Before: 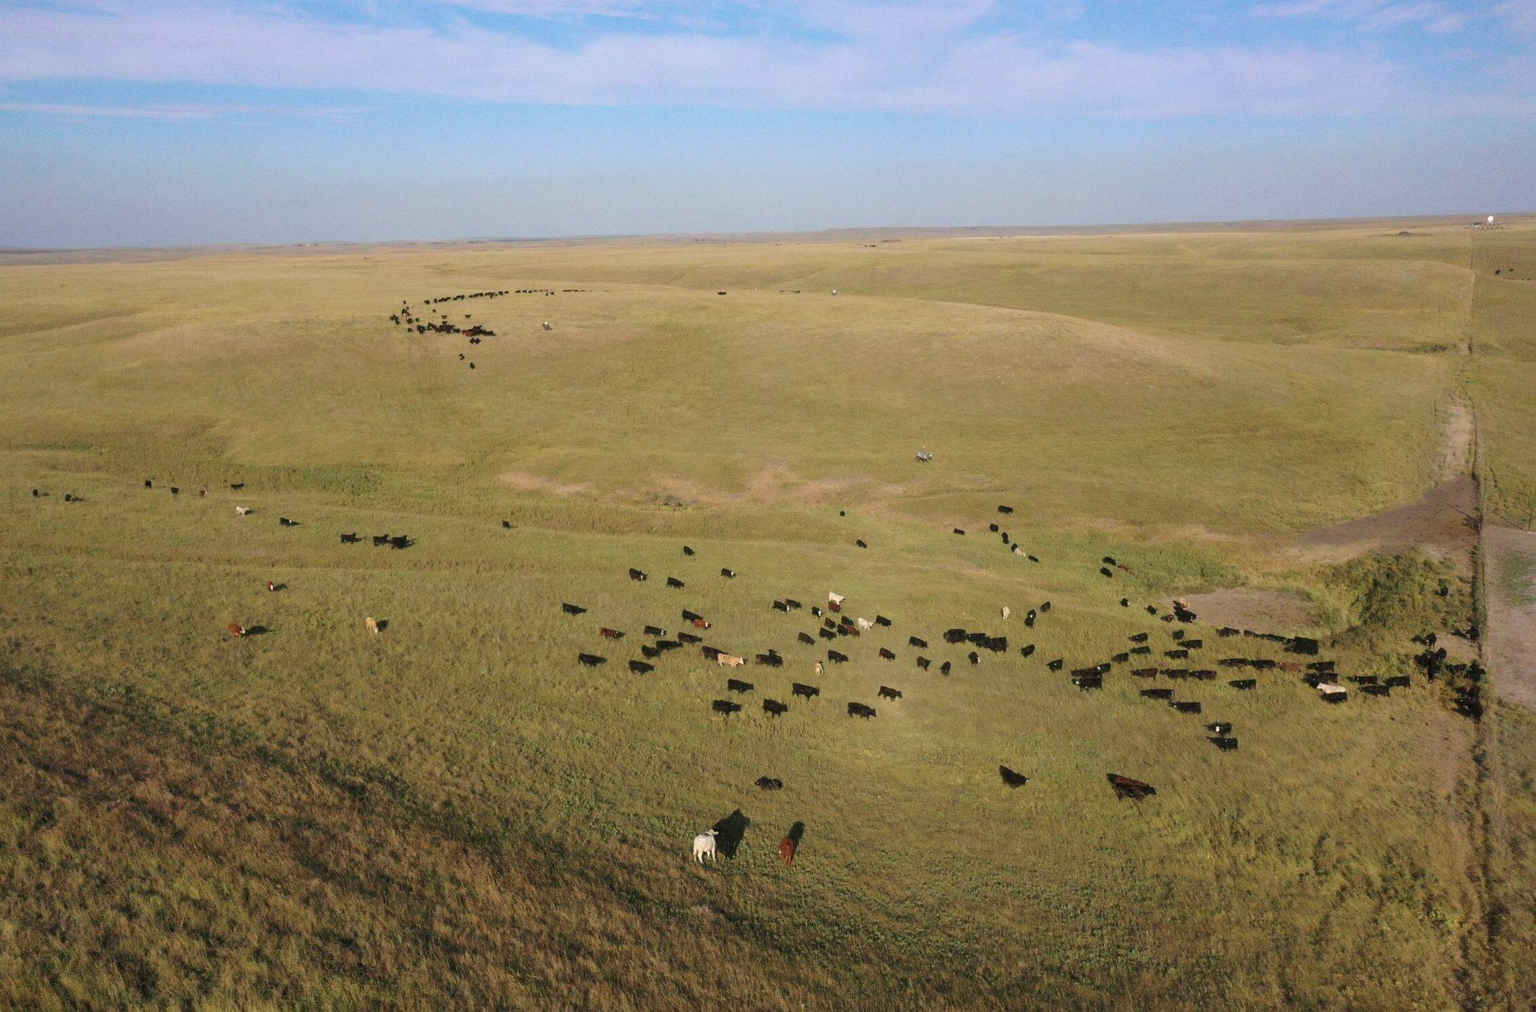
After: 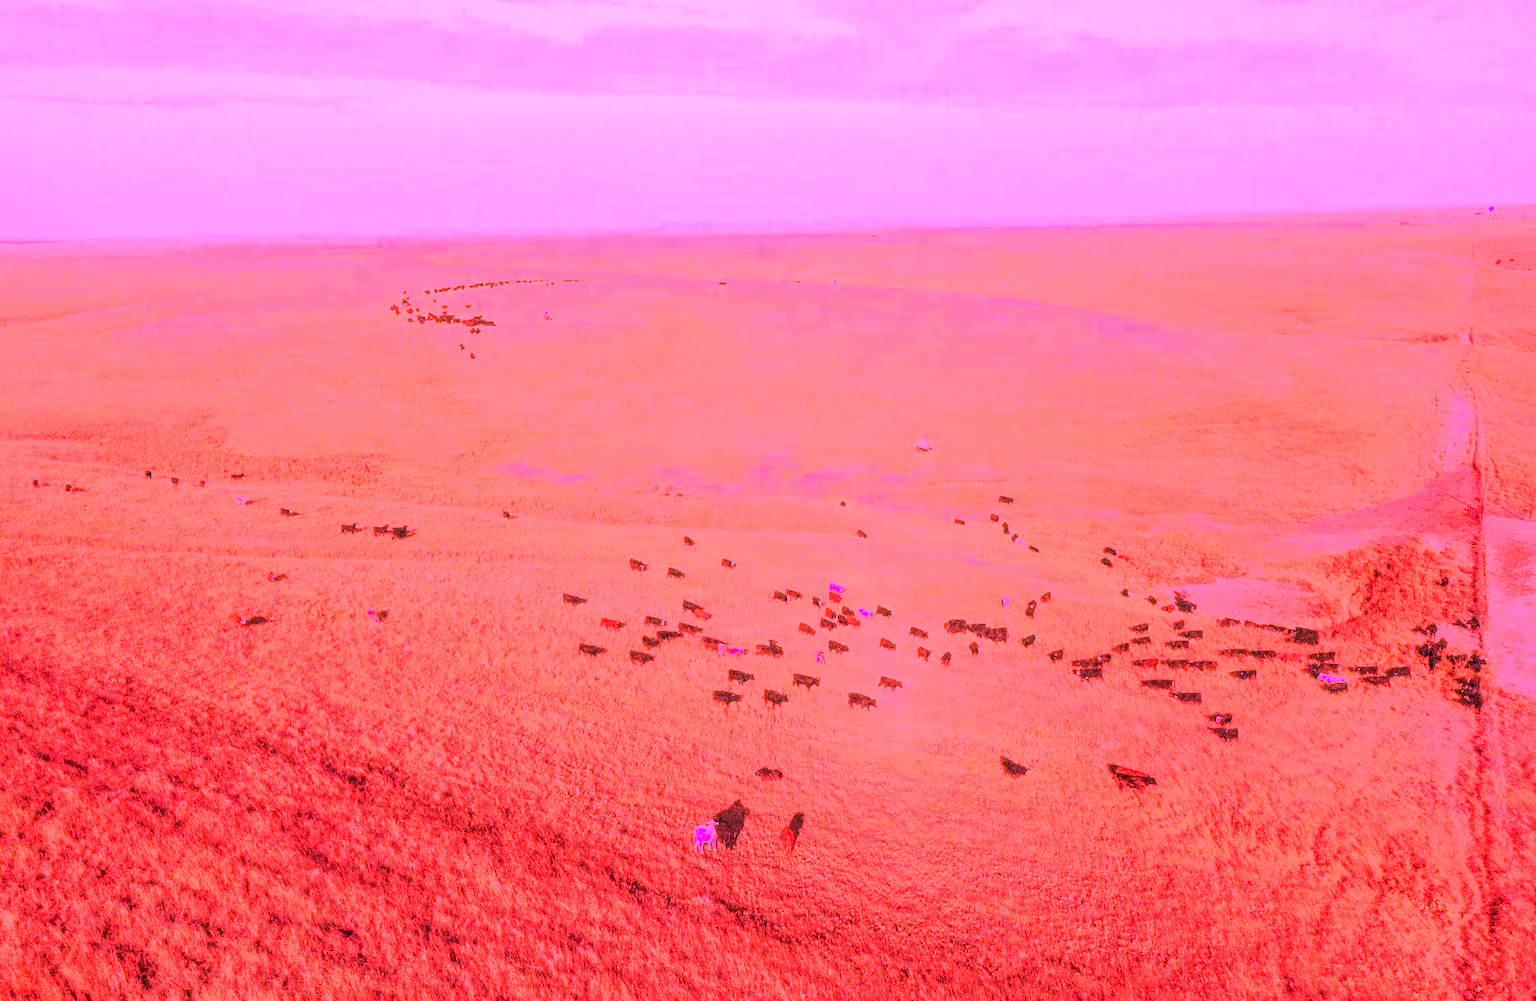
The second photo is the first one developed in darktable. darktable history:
crop: top 1.049%, right 0.001%
exposure: black level correction 0.006, exposure -0.226 EV, compensate highlight preservation false
local contrast: on, module defaults
white balance: red 4.26, blue 1.802
